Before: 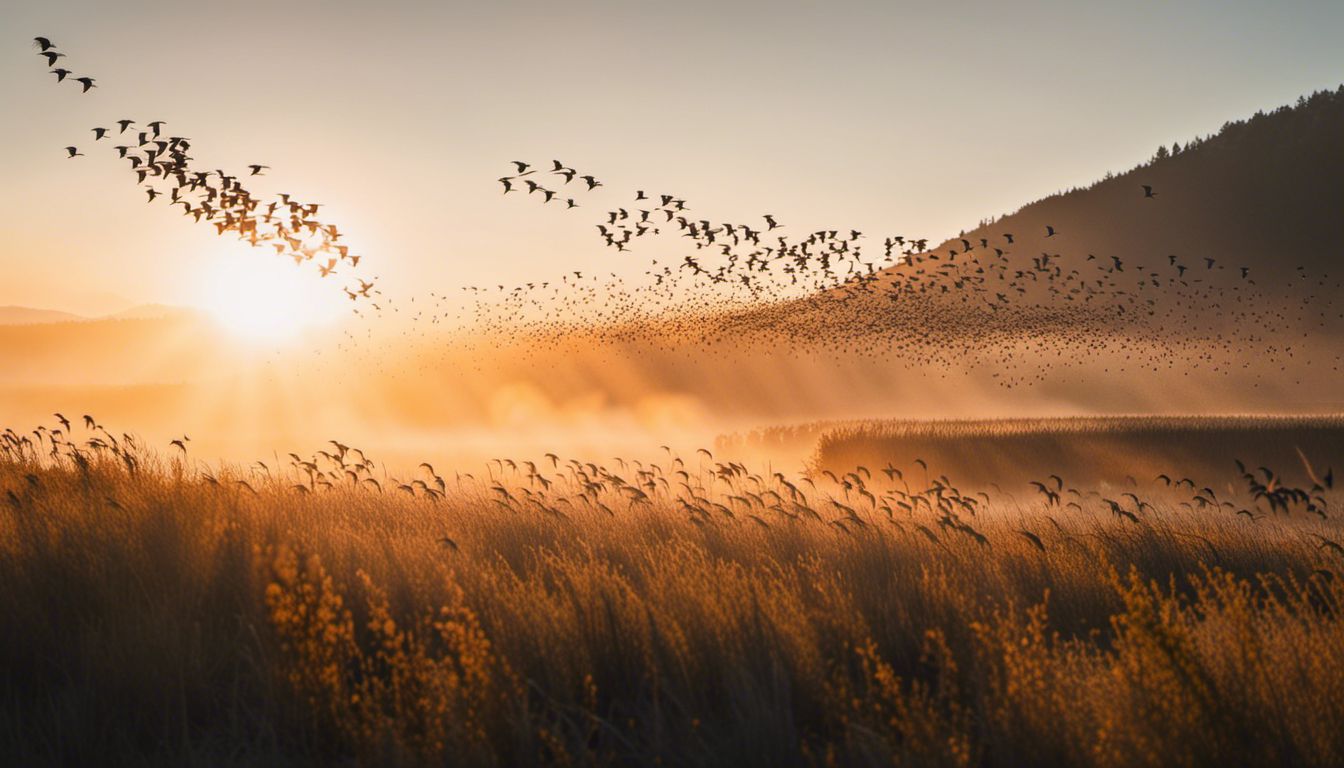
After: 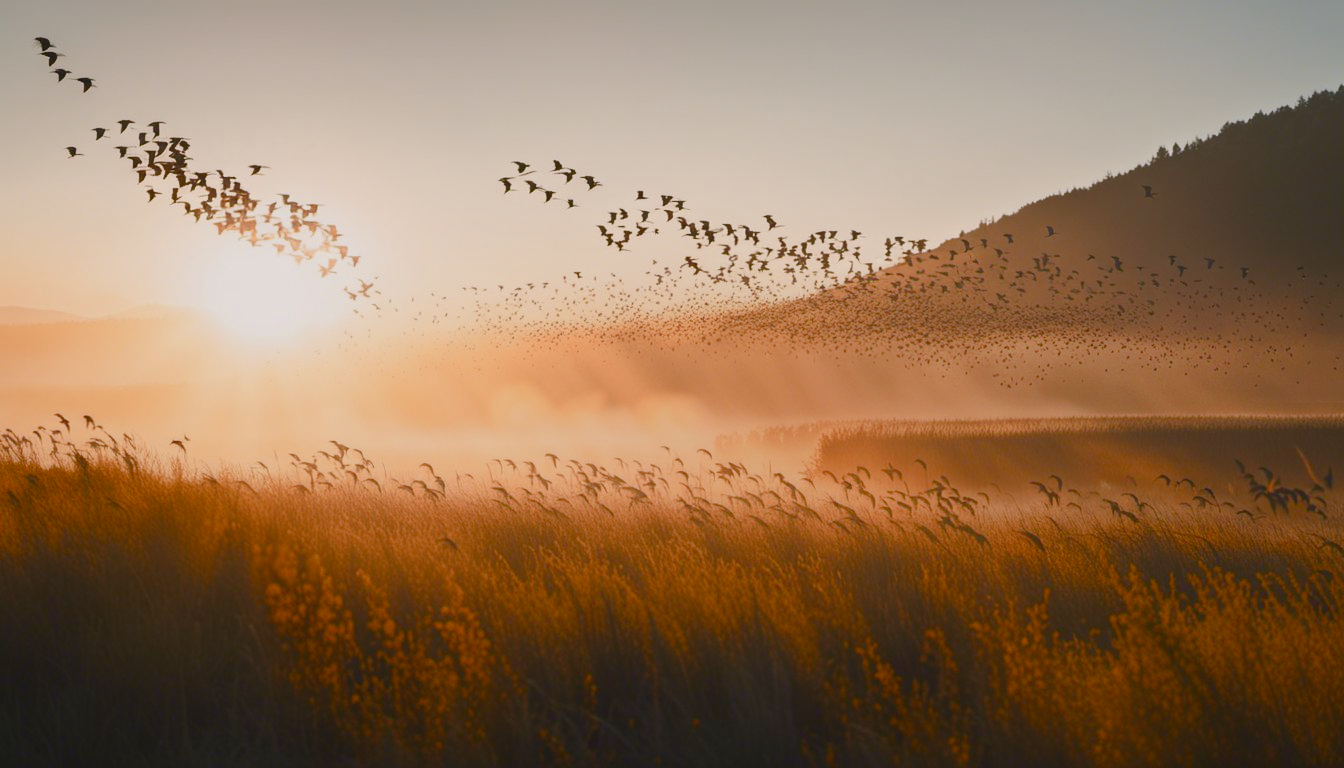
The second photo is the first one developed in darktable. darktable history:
contrast equalizer: octaves 7, y [[0.6 ×6], [0.55 ×6], [0 ×6], [0 ×6], [0 ×6]], mix -1
color balance rgb: shadows lift › chroma 1%, shadows lift › hue 113°, highlights gain › chroma 0.2%, highlights gain › hue 333°, perceptual saturation grading › global saturation 20%, perceptual saturation grading › highlights -50%, perceptual saturation grading › shadows 25%, contrast -10%
